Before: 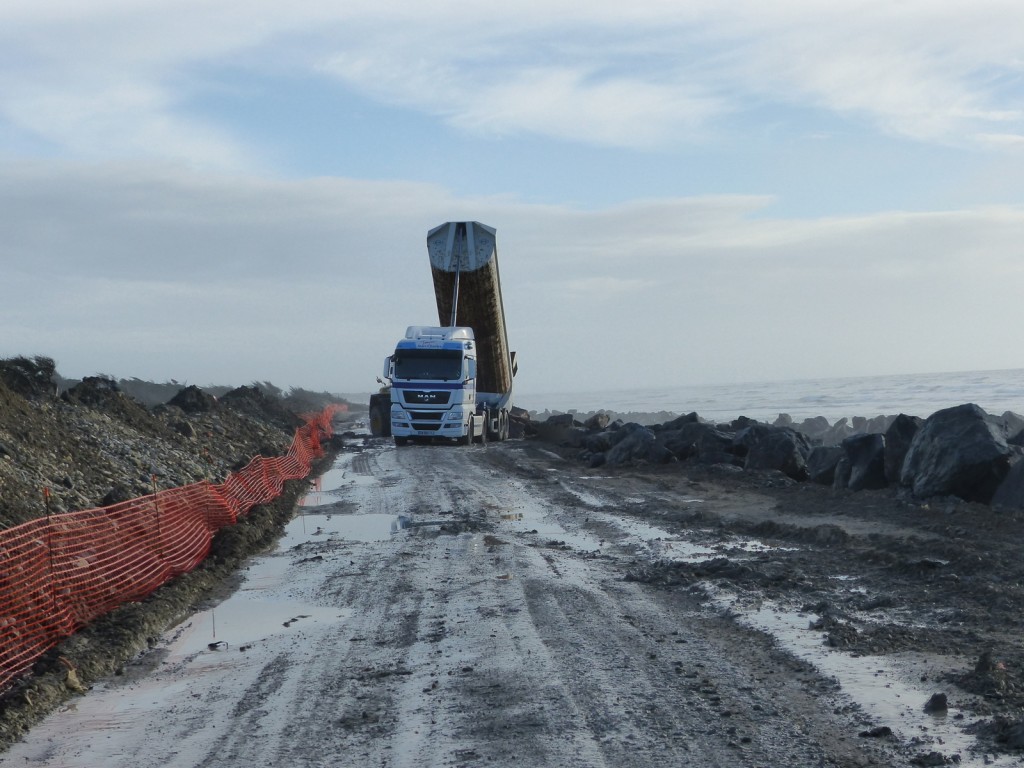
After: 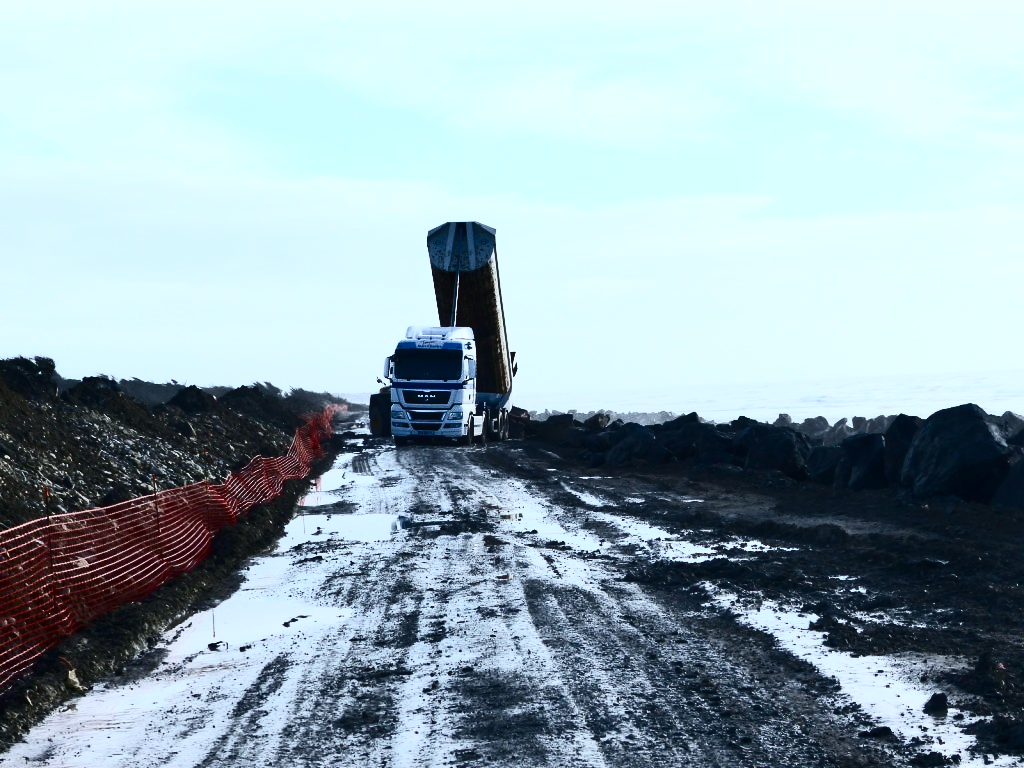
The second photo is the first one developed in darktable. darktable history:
color calibration: x 0.37, y 0.382, temperature 4313.32 K
contrast brightness saturation: contrast 0.93, brightness 0.2
